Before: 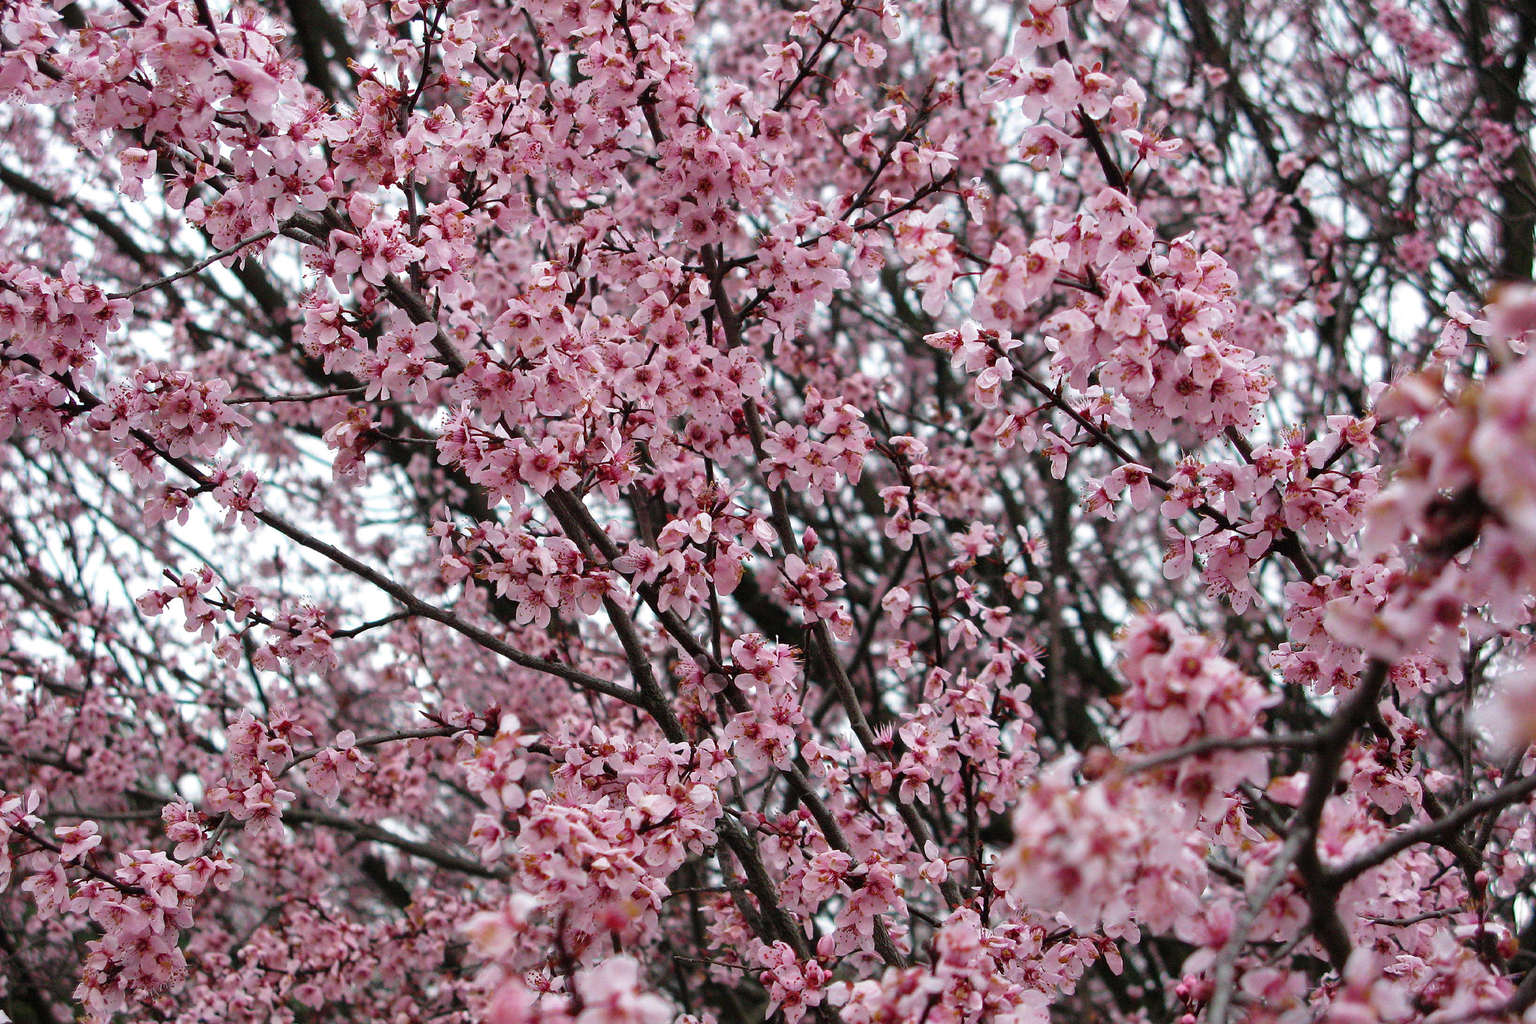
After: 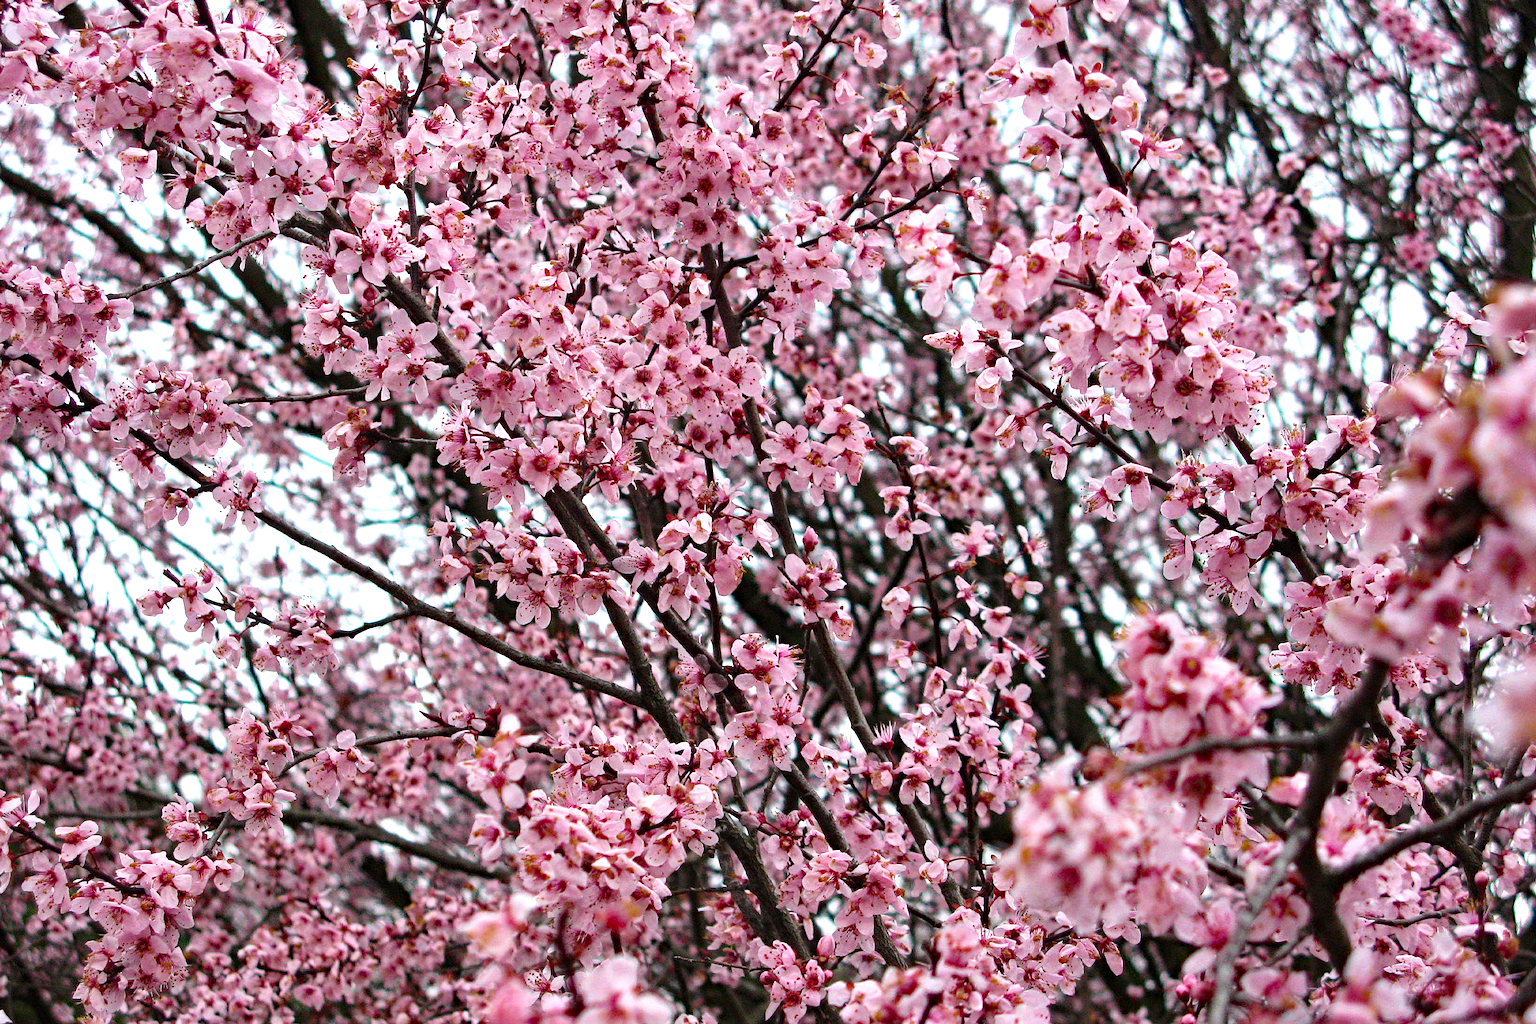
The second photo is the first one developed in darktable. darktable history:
haze removal: strength 0.288, distance 0.248, compatibility mode true, adaptive false
exposure: black level correction 0, exposure 0.499 EV, compensate highlight preservation false
contrast brightness saturation: contrast 0.14
